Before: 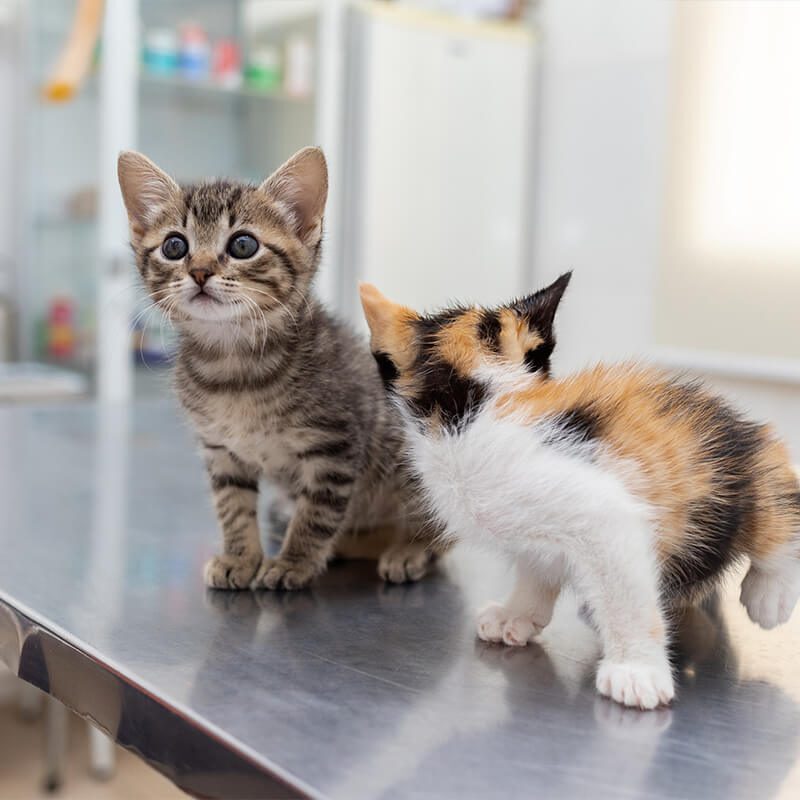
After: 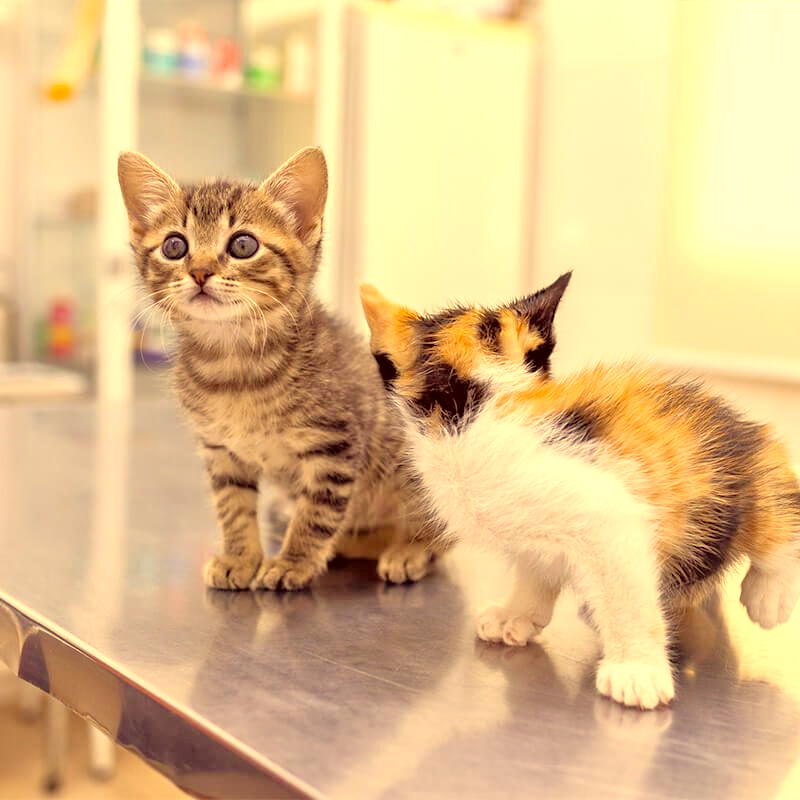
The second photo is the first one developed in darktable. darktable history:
exposure: black level correction 0.001, exposure 0.5 EV, compensate exposure bias true, compensate highlight preservation false
tone equalizer: -7 EV 0.15 EV, -6 EV 0.6 EV, -5 EV 1.15 EV, -4 EV 1.33 EV, -3 EV 1.15 EV, -2 EV 0.6 EV, -1 EV 0.15 EV, mask exposure compensation -0.5 EV
color correction: highlights a* 10.12, highlights b* 39.04, shadows a* 14.62, shadows b* 3.37
white balance: red 0.986, blue 1.01
